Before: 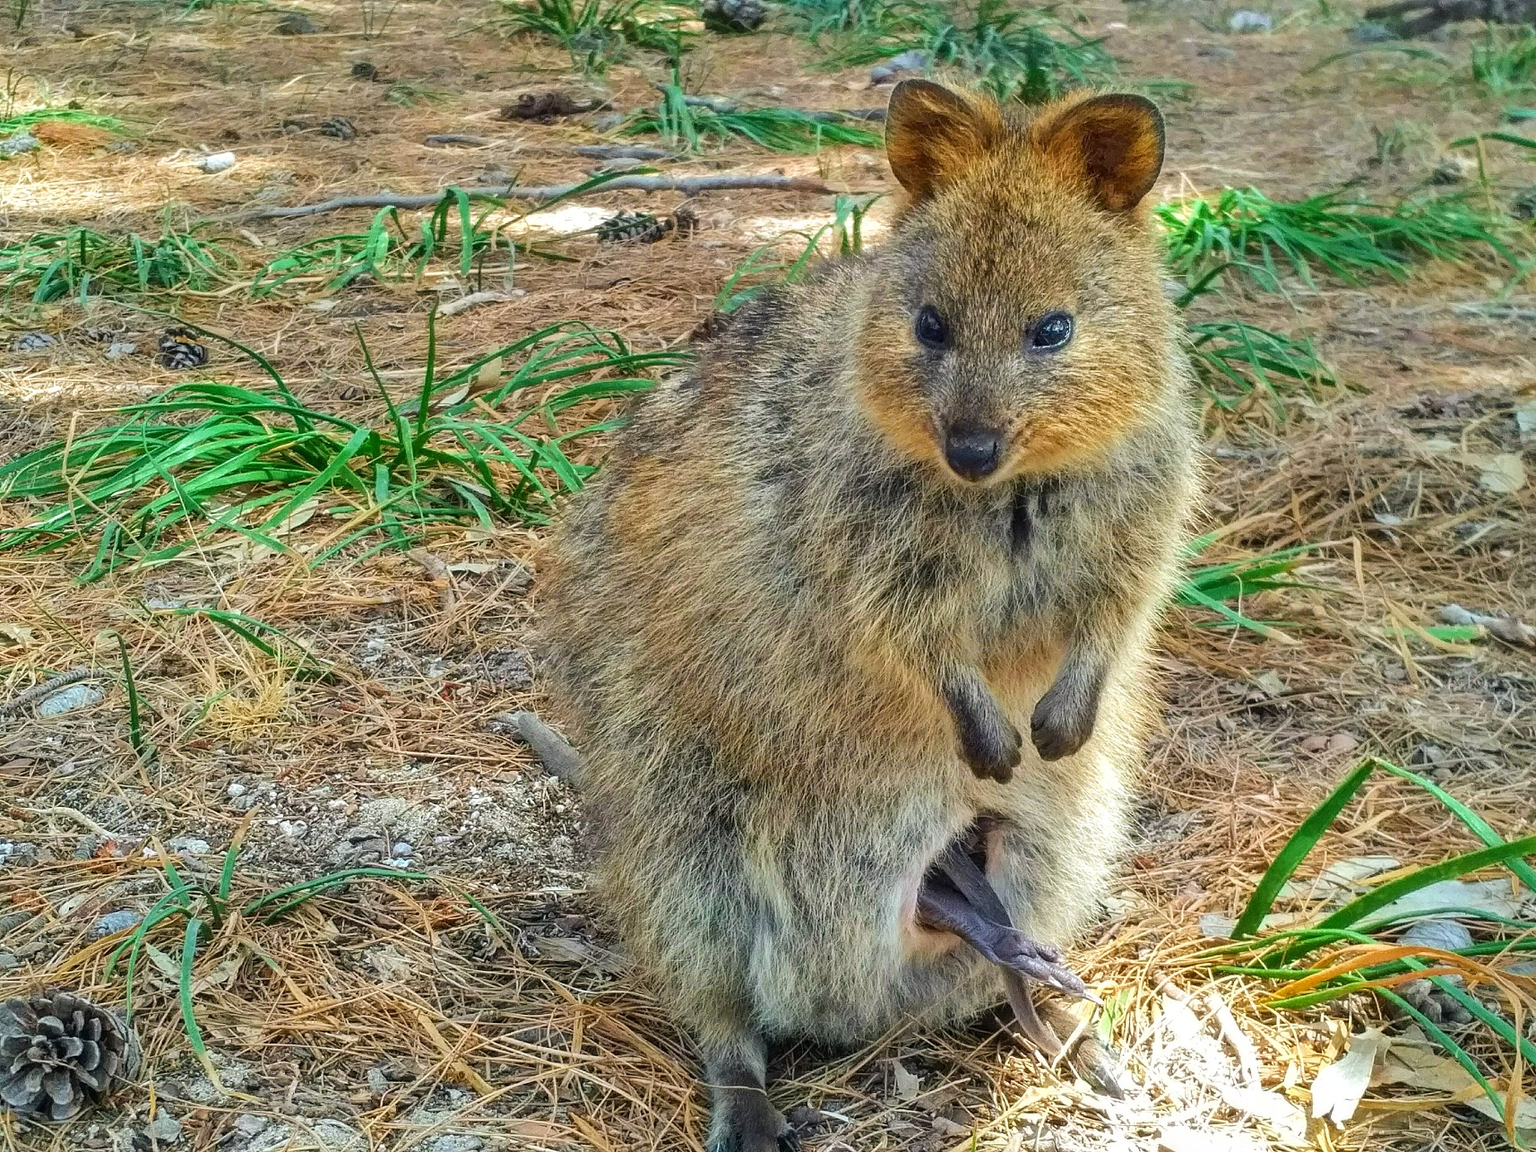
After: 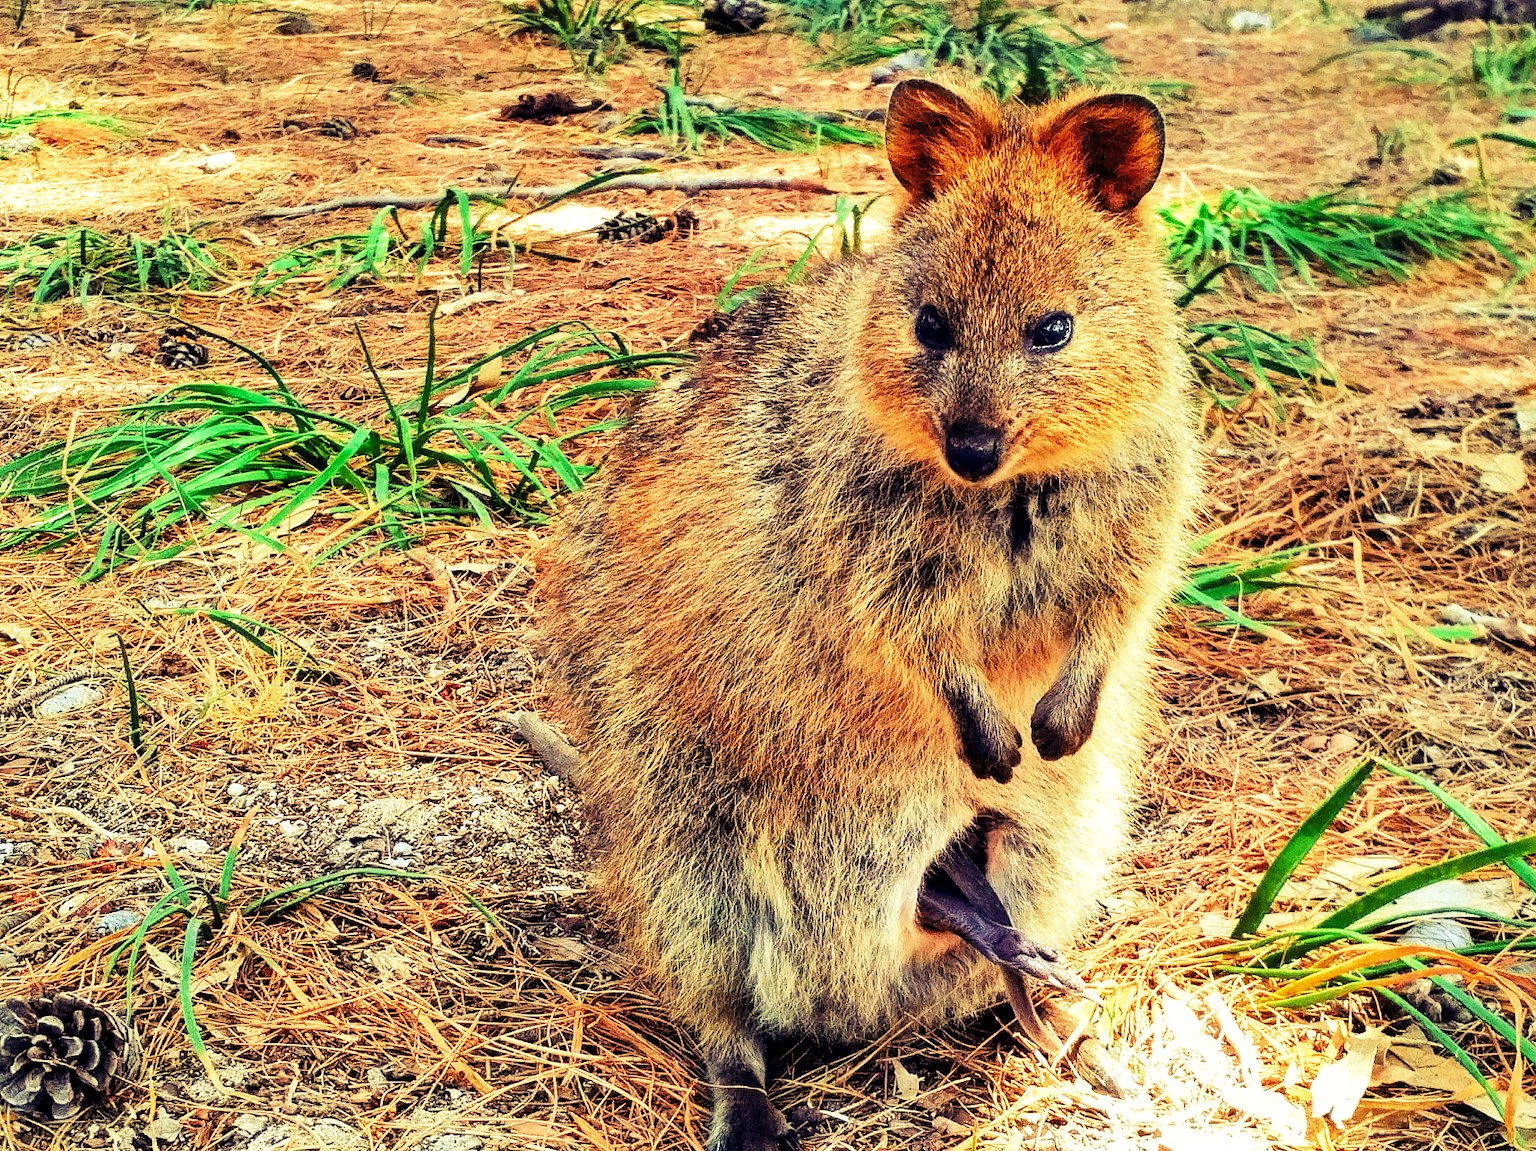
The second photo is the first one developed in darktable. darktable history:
tone curve: curves: ch0 [(0, 0) (0.003, 0.002) (0.011, 0.002) (0.025, 0.002) (0.044, 0.002) (0.069, 0.002) (0.1, 0.003) (0.136, 0.008) (0.177, 0.03) (0.224, 0.058) (0.277, 0.139) (0.335, 0.233) (0.399, 0.363) (0.468, 0.506) (0.543, 0.649) (0.623, 0.781) (0.709, 0.88) (0.801, 0.956) (0.898, 0.994) (1, 1)], preserve colors none
color look up table: target L [82.68, 85.23, 73.99, 73.7, 79.09, 74.55, 70.63, 69.17, 60.69, 56.54, 55.81, 53.29, 38.33, 0.047, 200.01, 84.78, 82.95, 69.75, 61.21, 63.97, 50.79, 48.17, 47.23, 46.71, 31.86, 41.21, 13.63, 93.59, 73.55, 72.38, 52.29, 49.86, 55.76, 48.68, 38.25, 36.7, 44.24, 36.15, 38.33, 23.52, 19.05, 19.5, 86.7, 72.77, 66.56, 63.14, 47.99, 40.07, 33.53], target a [-16.89, -17.83, -60.53, -54.11, -10.18, -42.45, -58.76, 4.277, -5.115, -32.67, -34.96, -12.09, -18.64, 1.273, 0, -11.35, -16.04, 5.105, 23.01, 10.77, 43.43, 46.05, 34.76, 31.91, 13, 34.94, 10.11, -10.14, 23.42, 22.47, 60.41, 51.45, 28.03, 45.45, 15.41, 27.29, 41.85, 37.96, 31.61, 19.31, 22.51, 23.76, -17.52, -12.48, -36.87, -21.62, -1.336, -2.919, -9.313], target b [61.57, 44.2, 32.23, 18.77, 27.63, 42.12, 50.05, 42.67, 39.39, 20.47, 32.07, 21.32, 20.93, -13.19, 0, 34.37, 58.98, 49.02, 24.82, 28.39, 11.26, 35.48, 14.88, 32.01, 14.97, 28.94, 5.936, 17.72, -16.75, -18.41, -47.24, -8.251, 6.968, -9.936, -27.21, -60.17, -26.17, -73.69, 8.441, -14.67, -29.75, -29.37, -10.94, -6.031, -2.958, -33.13, 5.667, -11.7, -6.089], num patches 49
